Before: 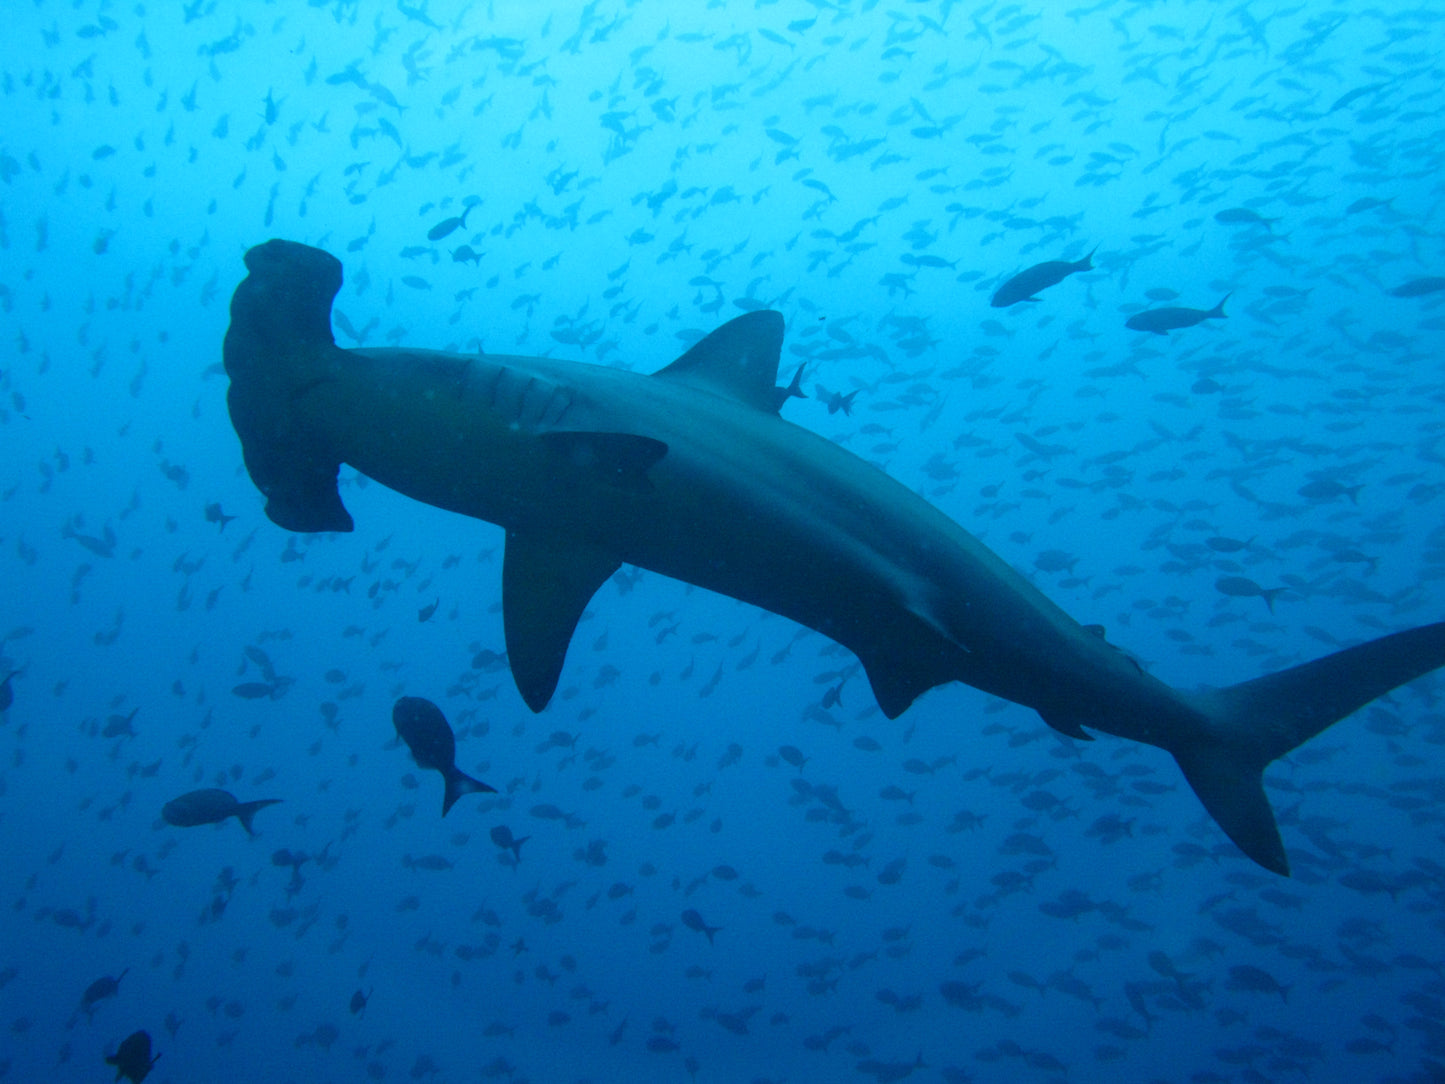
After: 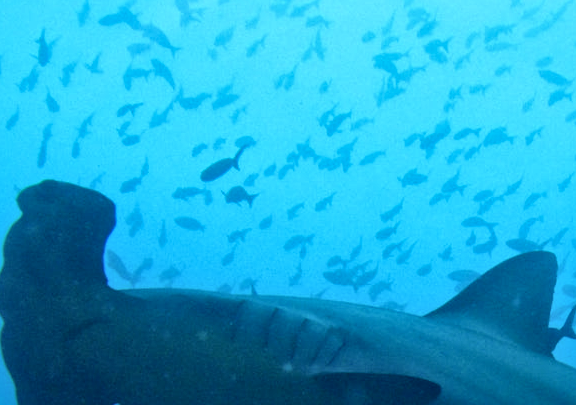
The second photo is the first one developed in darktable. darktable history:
local contrast: mode bilateral grid, contrast 20, coarseness 20, detail 150%, midtone range 0.2
crop: left 15.714%, top 5.461%, right 44.203%, bottom 57.014%
